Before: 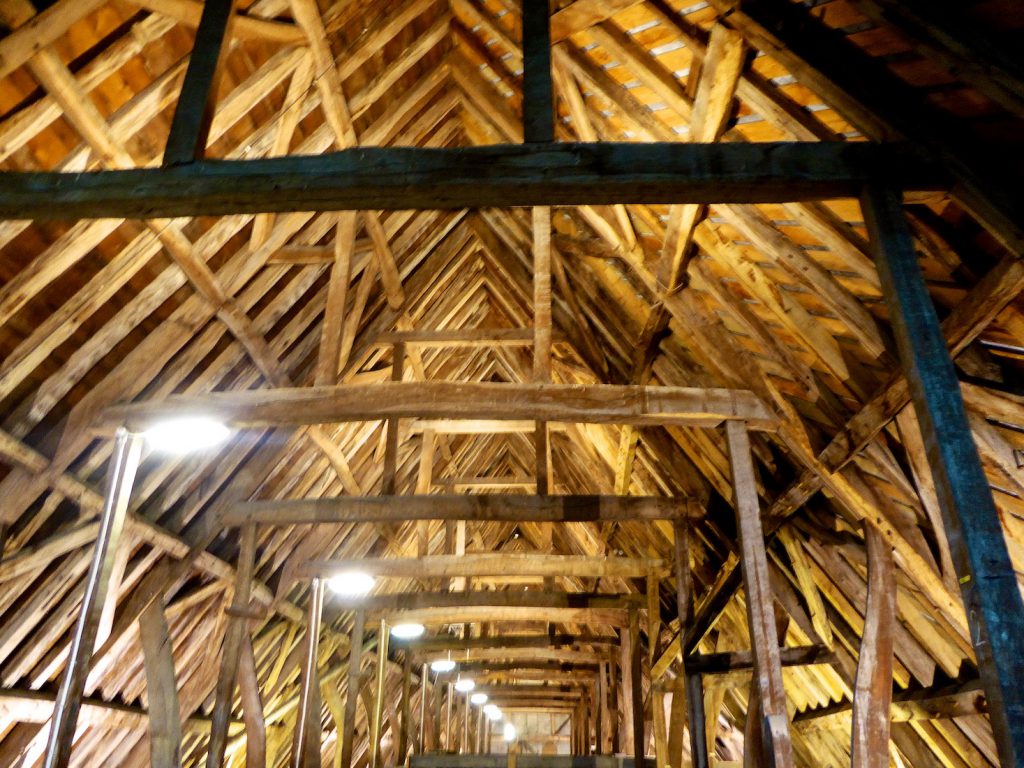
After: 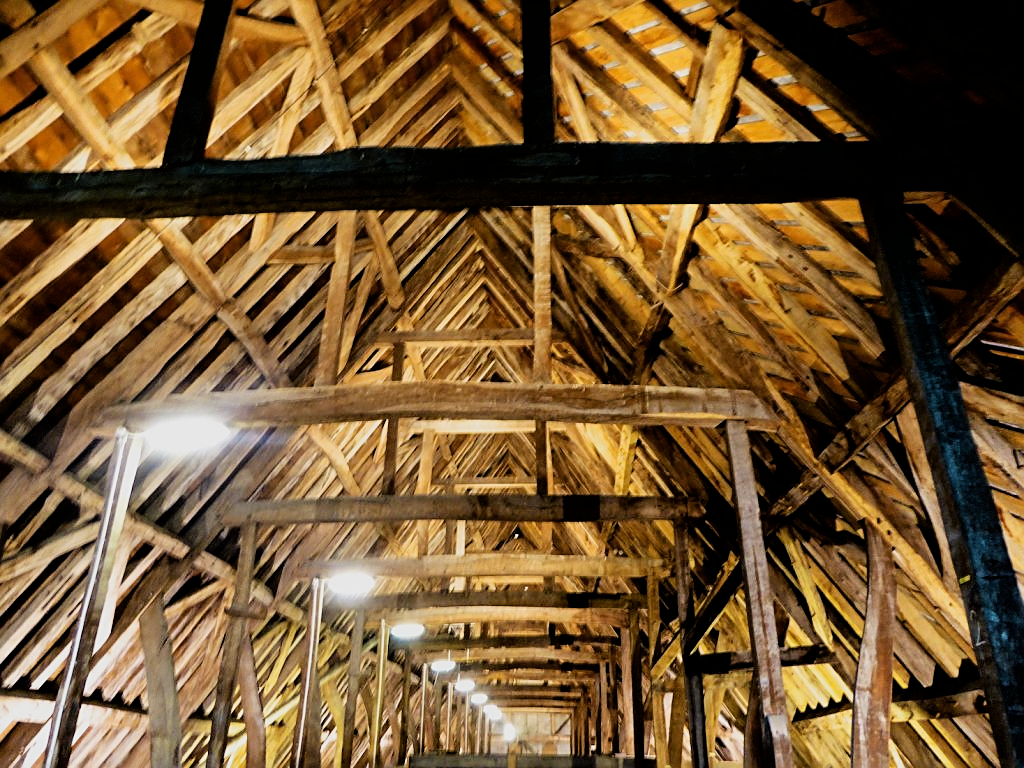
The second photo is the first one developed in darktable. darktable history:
filmic rgb: black relative exposure -5.12 EV, white relative exposure 3.54 EV, hardness 3.18, contrast 1.201, highlights saturation mix -48.97%
sharpen: on, module defaults
